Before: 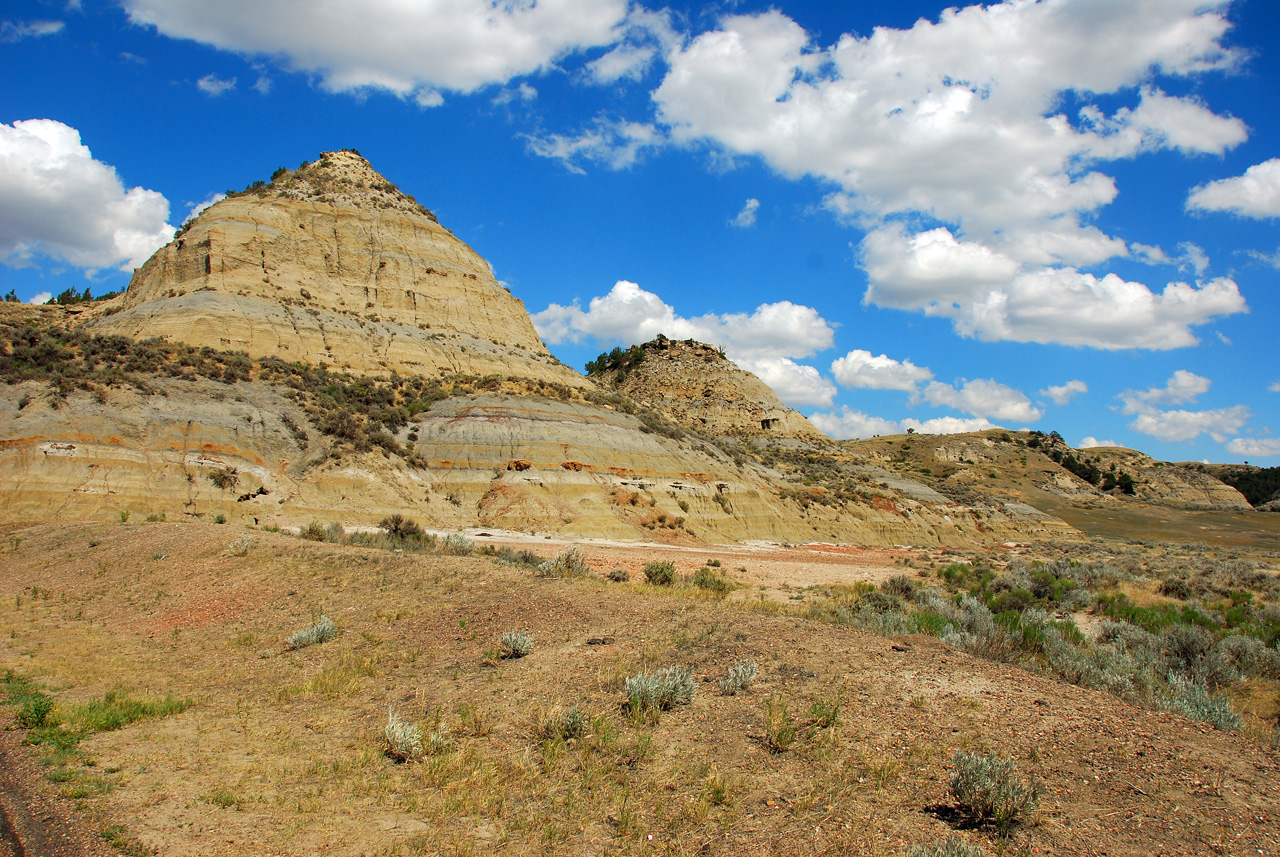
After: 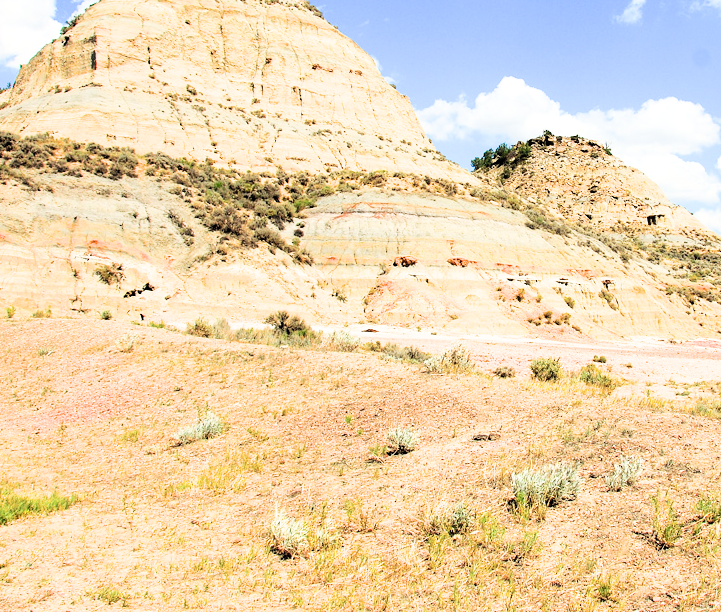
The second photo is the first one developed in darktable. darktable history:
filmic rgb: black relative exposure -5 EV, hardness 2.88, contrast 1.4, highlights saturation mix -30%
exposure: black level correction 0, exposure 1.2 EV, compensate exposure bias true, compensate highlight preservation false
crop: left 8.966%, top 23.852%, right 34.699%, bottom 4.703%
